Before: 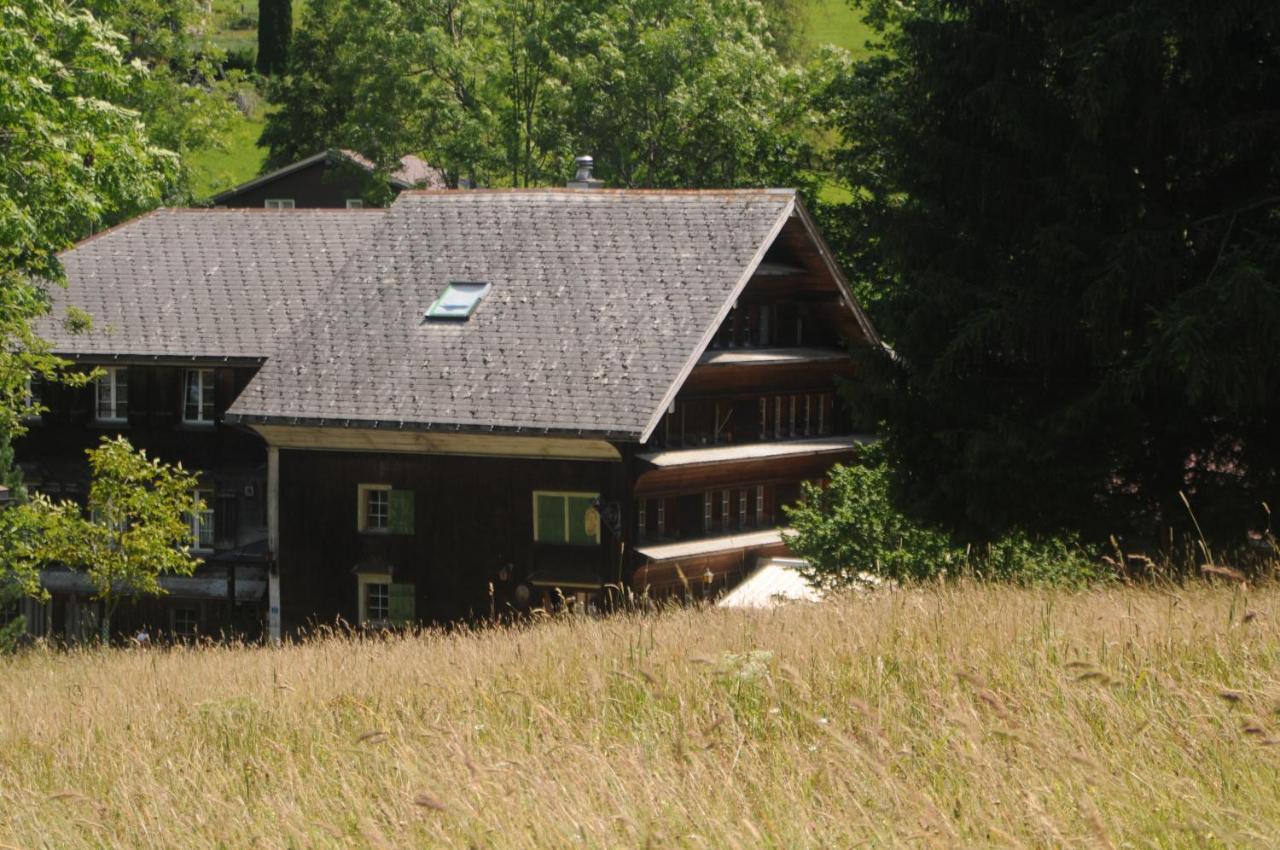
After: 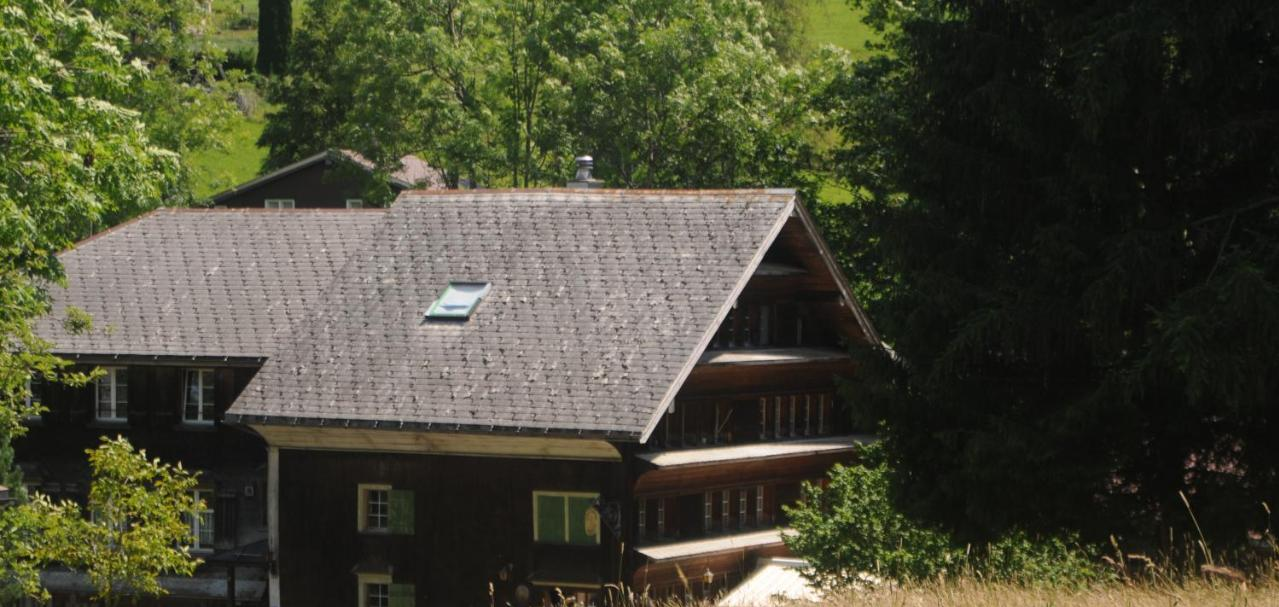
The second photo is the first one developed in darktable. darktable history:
crop: right 0%, bottom 28.539%
